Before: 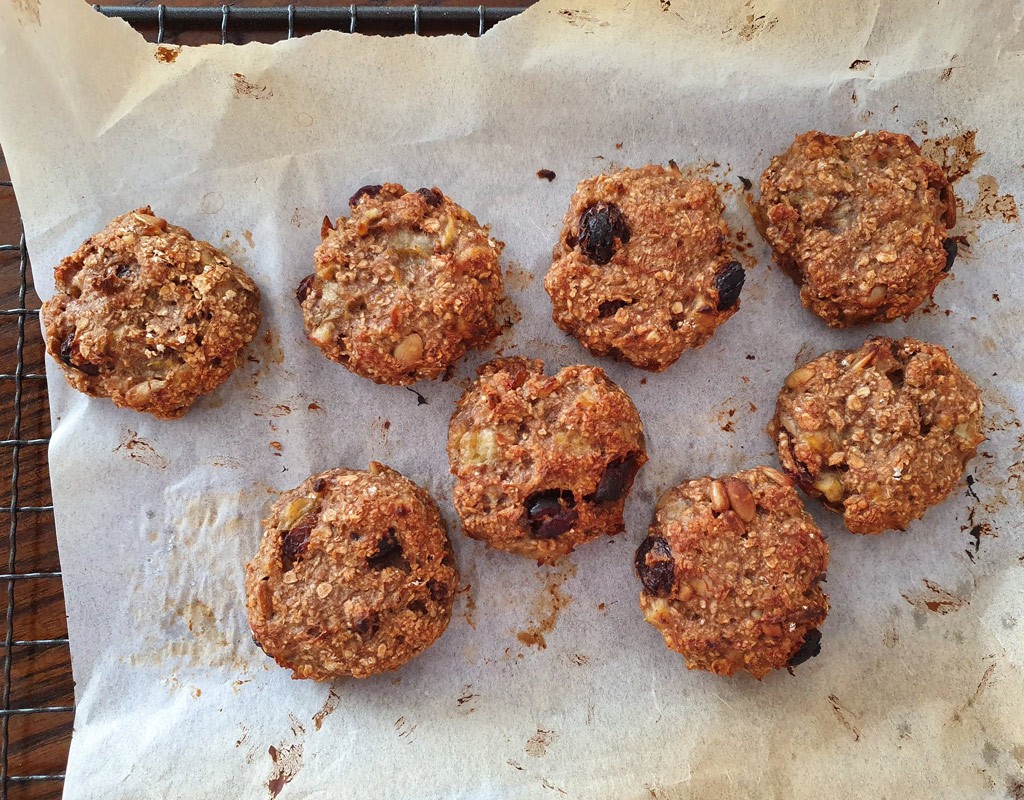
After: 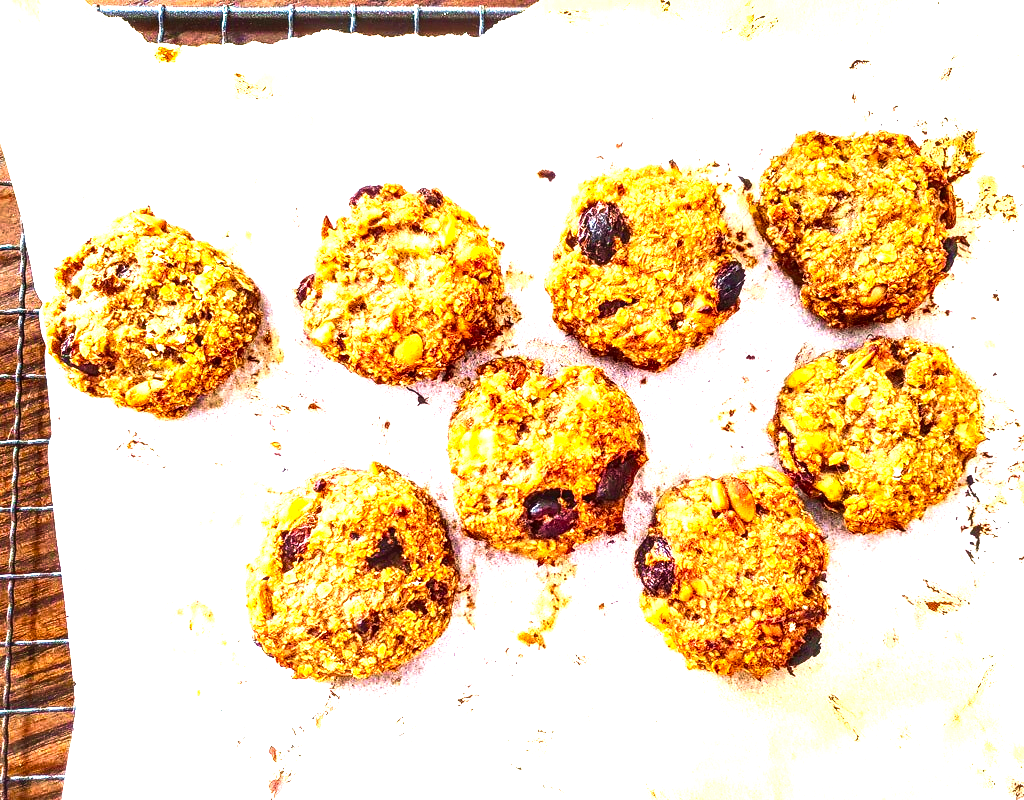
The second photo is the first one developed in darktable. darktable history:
contrast brightness saturation: contrast 0.28
local contrast: highlights 25%, detail 150%
velvia: strength 56%
color balance rgb: perceptual saturation grading › global saturation 25%, perceptual brilliance grading › global brilliance 35%, perceptual brilliance grading › highlights 50%, perceptual brilliance grading › mid-tones 60%, perceptual brilliance grading › shadows 35%, global vibrance 20%
